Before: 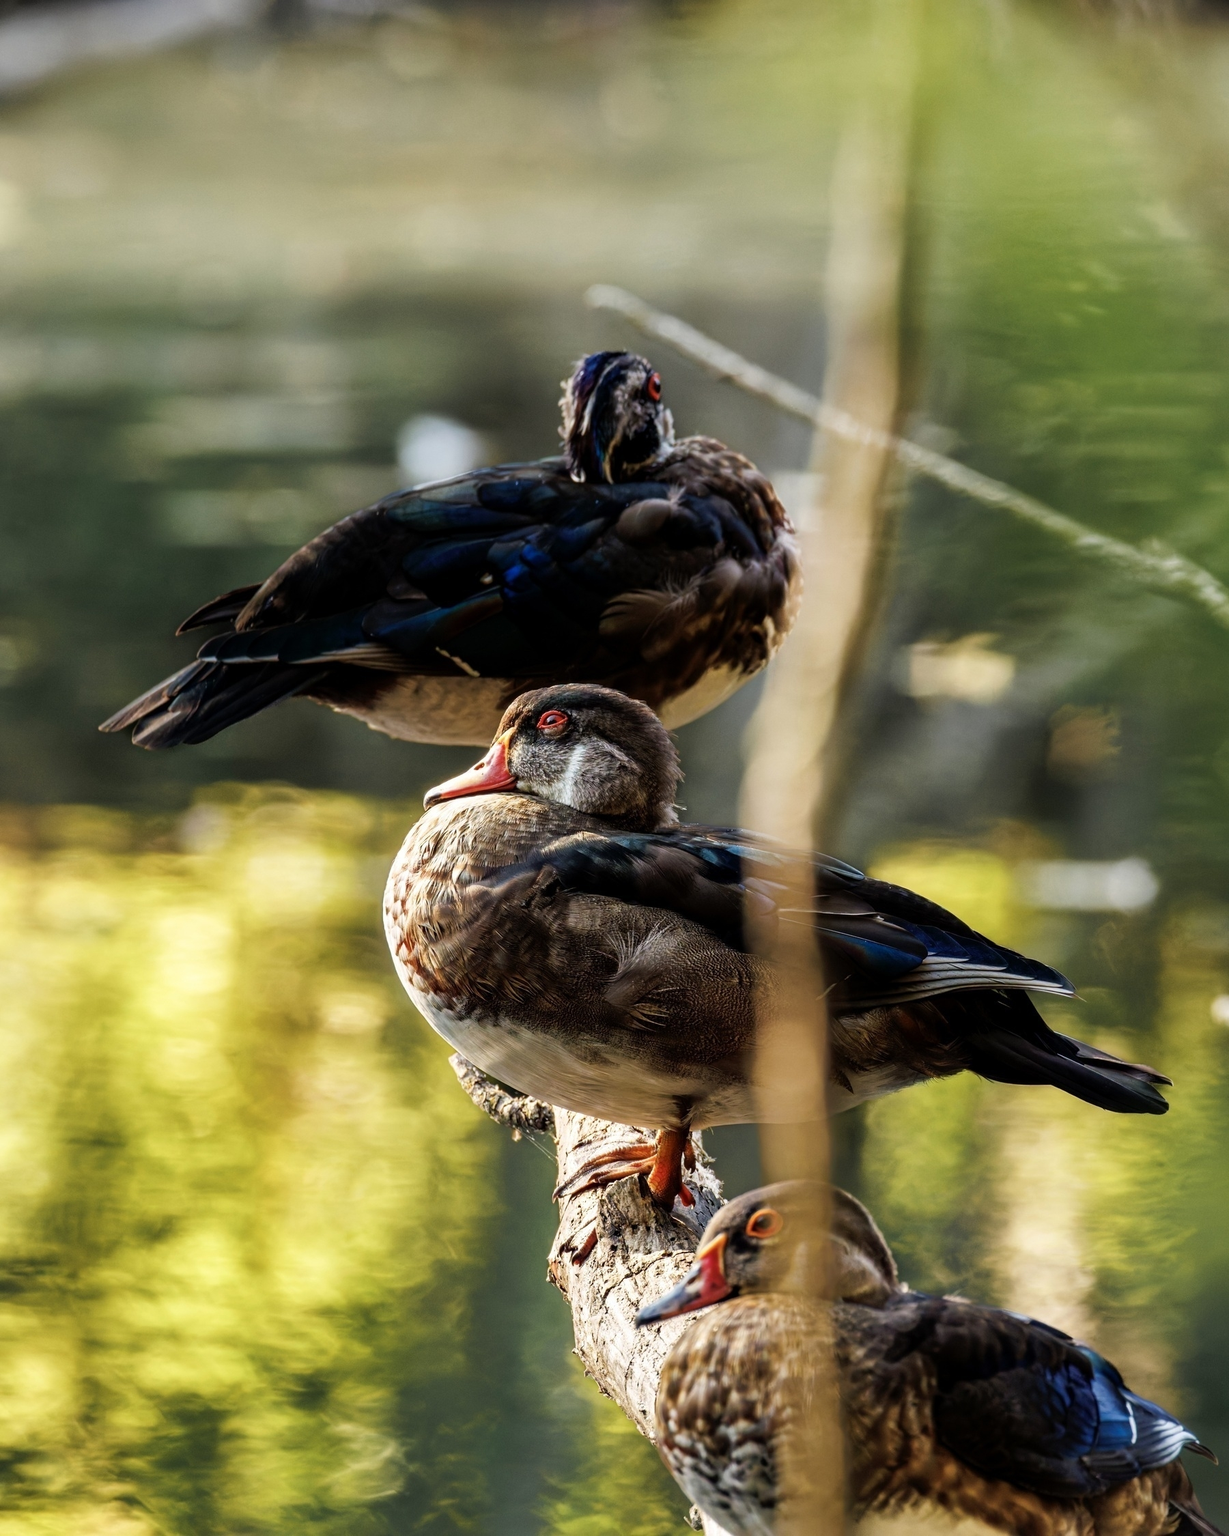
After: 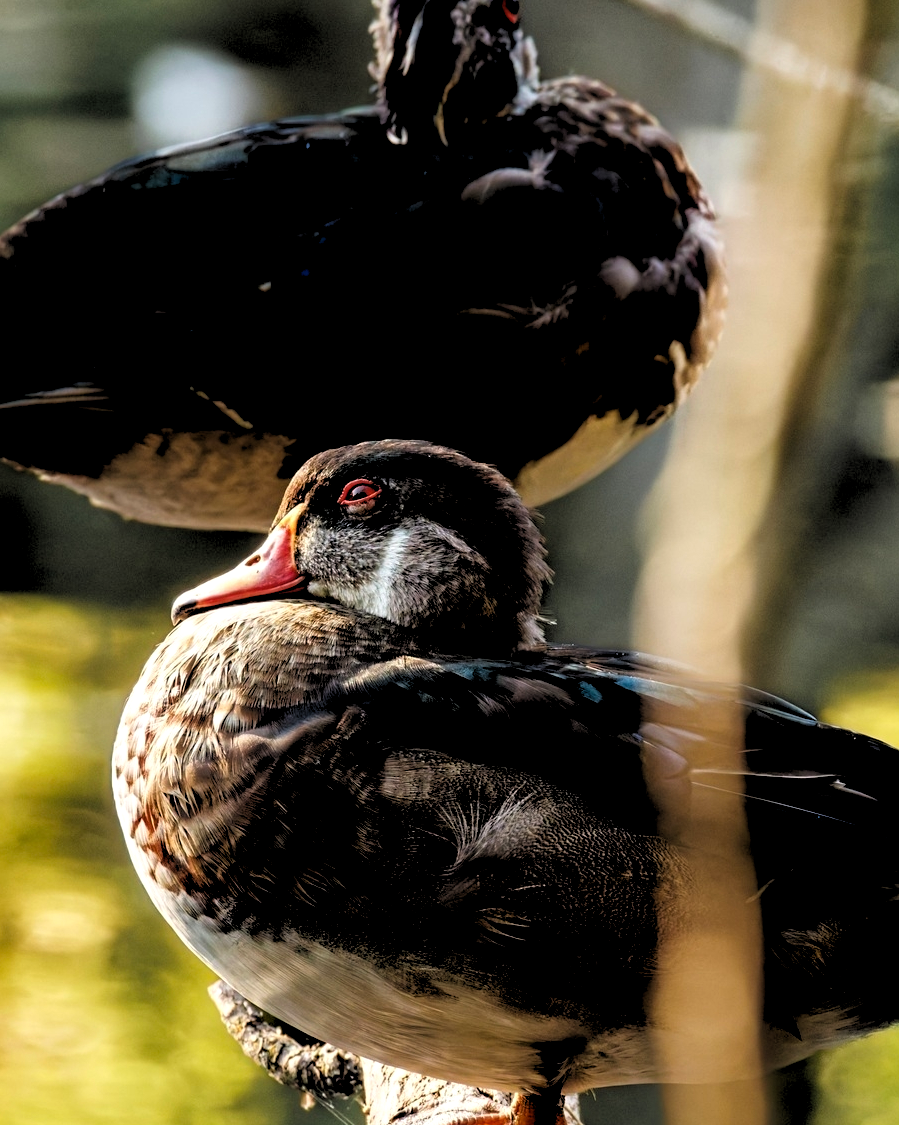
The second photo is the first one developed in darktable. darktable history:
crop: left 25%, top 25%, right 25%, bottom 25%
rgb levels: levels [[0.034, 0.472, 0.904], [0, 0.5, 1], [0, 0.5, 1]]
tone equalizer: on, module defaults
